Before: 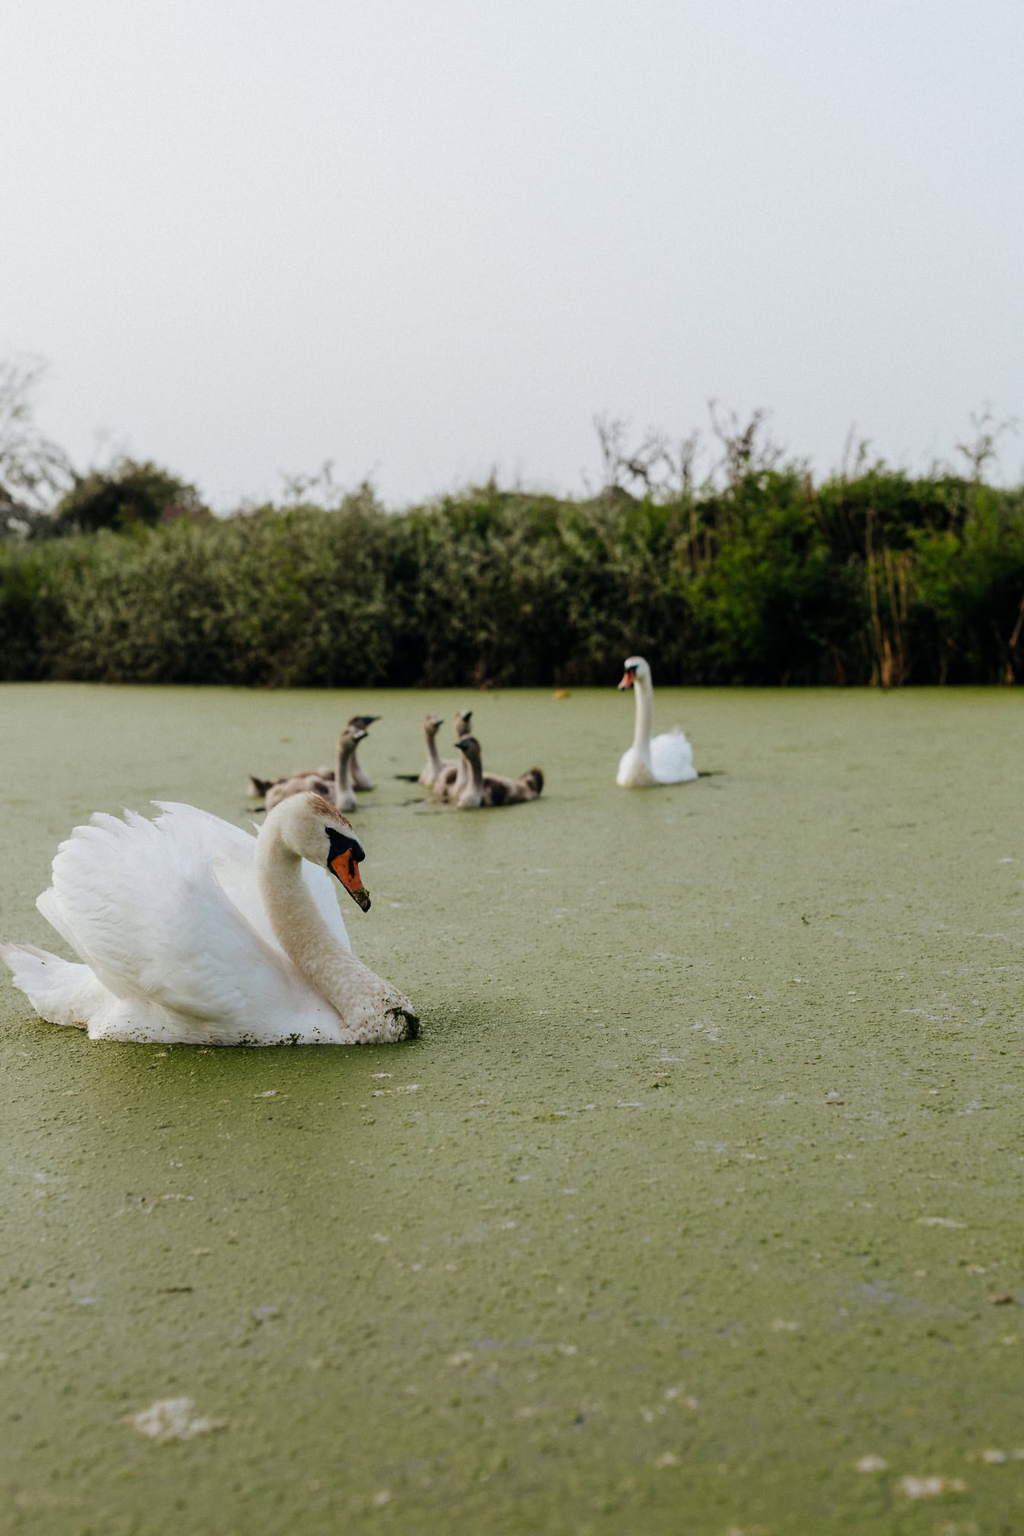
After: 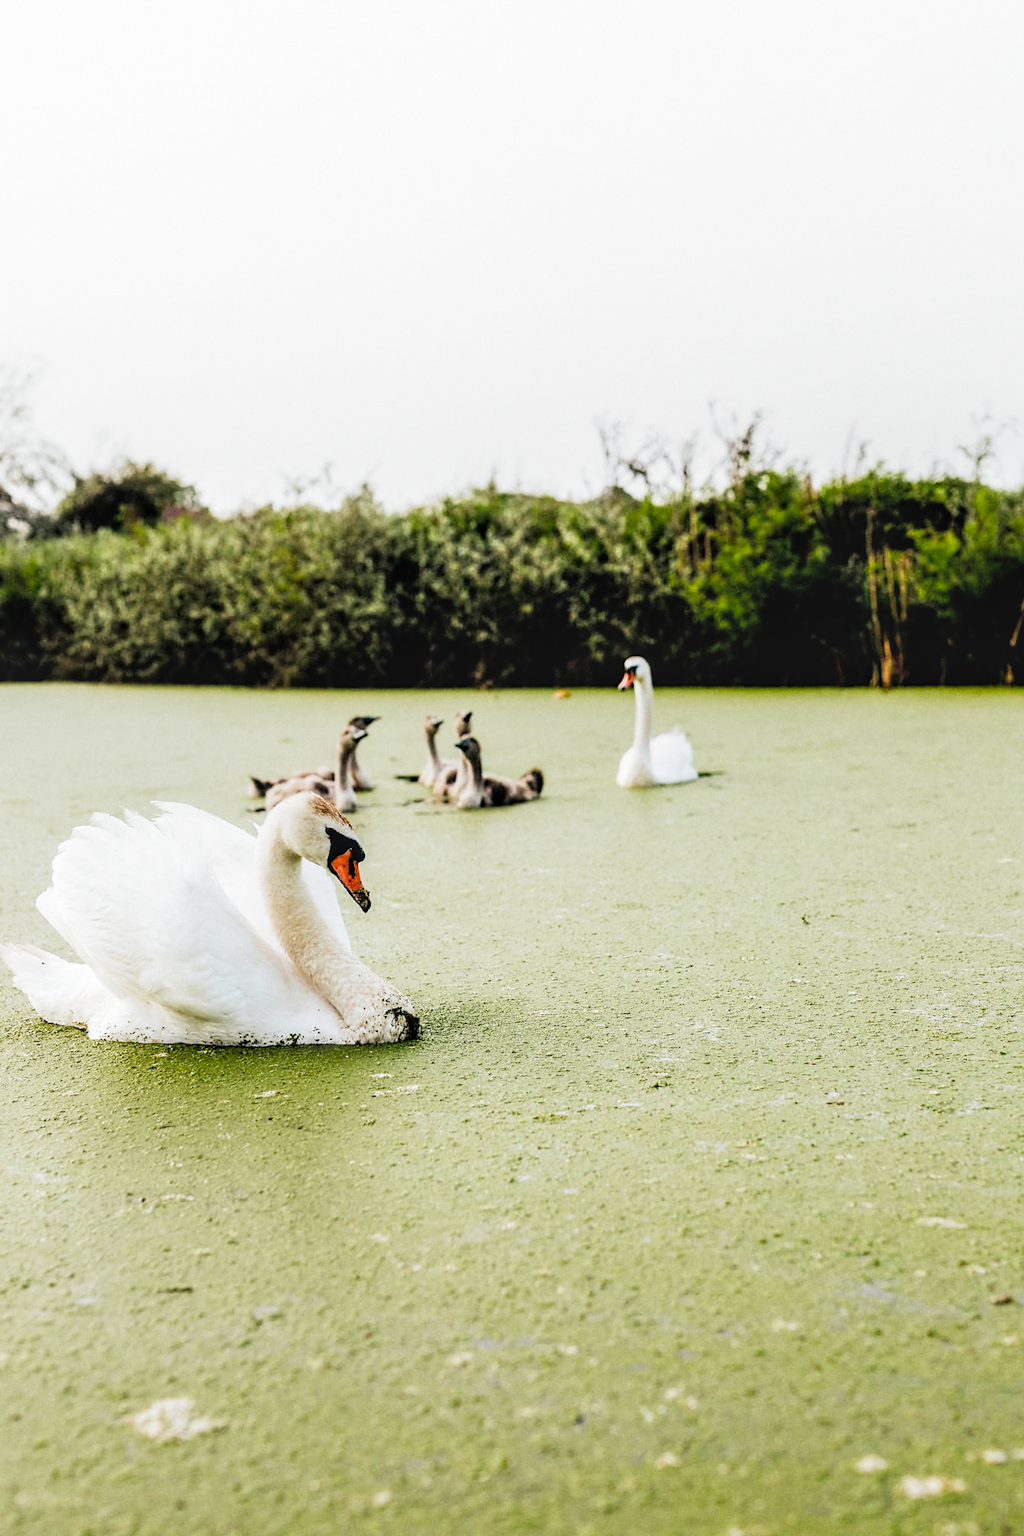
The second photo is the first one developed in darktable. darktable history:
sharpen: radius 1.498, amount 0.407, threshold 1.583
local contrast: on, module defaults
exposure: black level correction 0, exposure 1.199 EV, compensate highlight preservation false
filmic rgb: middle gray luminance 12.98%, black relative exposure -10.1 EV, white relative exposure 3.46 EV, target black luminance 0%, hardness 5.77, latitude 45.1%, contrast 1.232, highlights saturation mix 6.33%, shadows ↔ highlights balance 27.36%, color science v5 (2021), contrast in shadows safe, contrast in highlights safe
